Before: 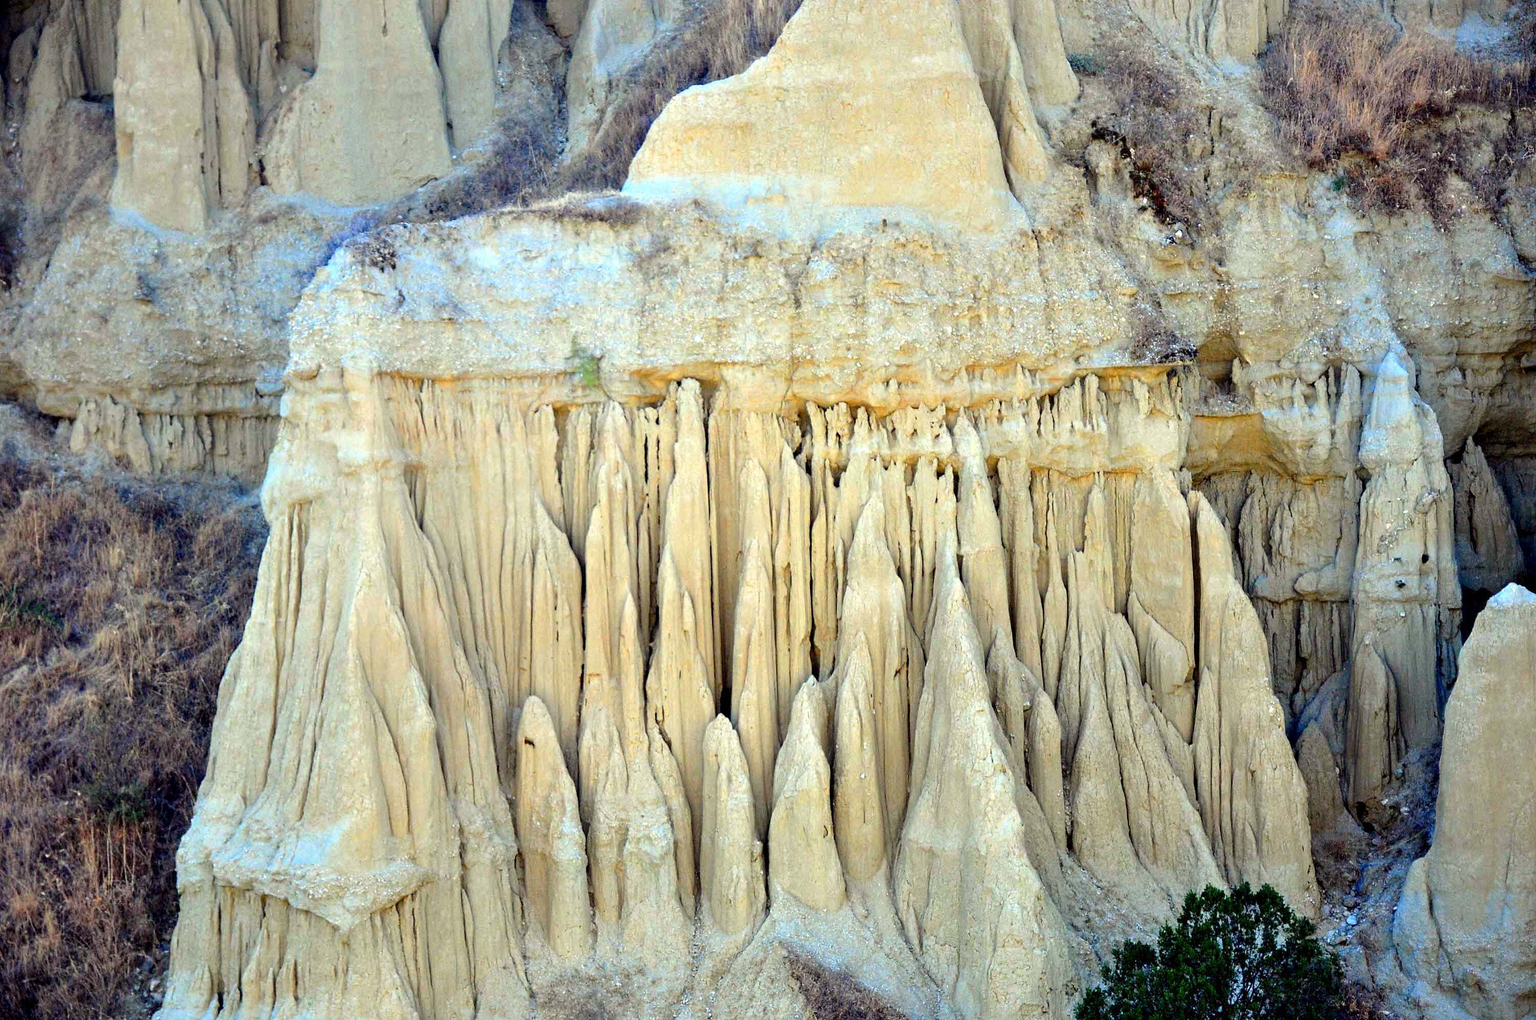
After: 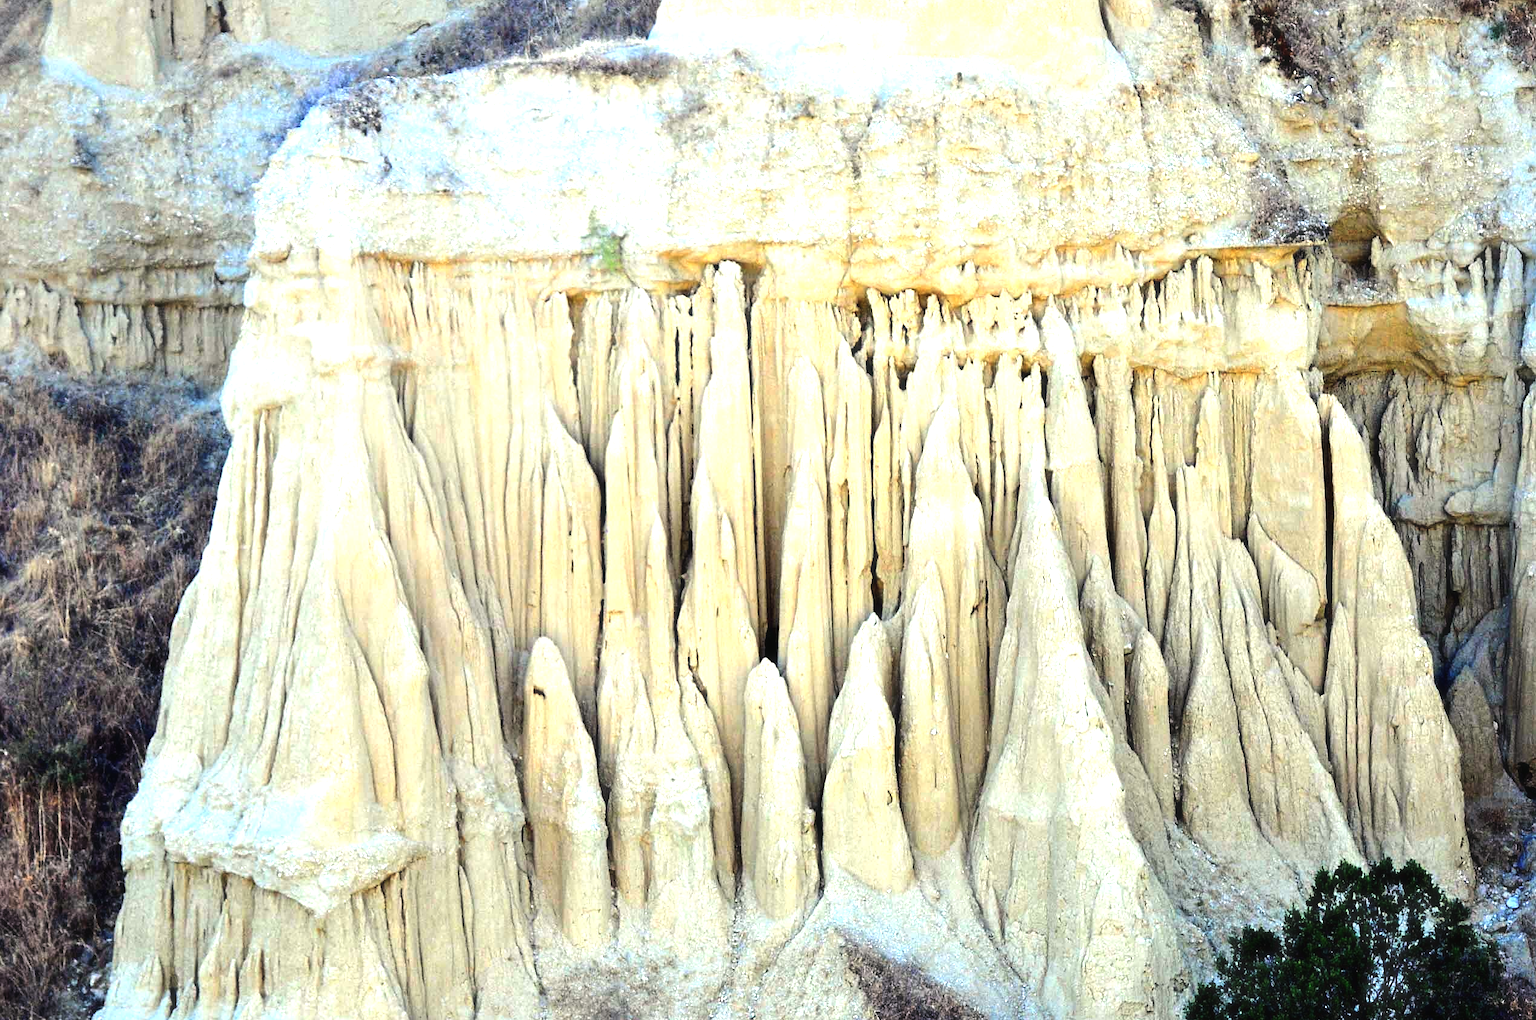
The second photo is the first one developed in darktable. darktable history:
exposure: black level correction -0.003, exposure 0.04 EV, compensate highlight preservation false
haze removal: strength -0.09, adaptive false
tone equalizer: -8 EV -0.75 EV, -7 EV -0.7 EV, -6 EV -0.6 EV, -5 EV -0.4 EV, -3 EV 0.4 EV, -2 EV 0.6 EV, -1 EV 0.7 EV, +0 EV 0.75 EV, edges refinement/feathering 500, mask exposure compensation -1.57 EV, preserve details no
crop and rotate: left 4.842%, top 15.51%, right 10.668%
